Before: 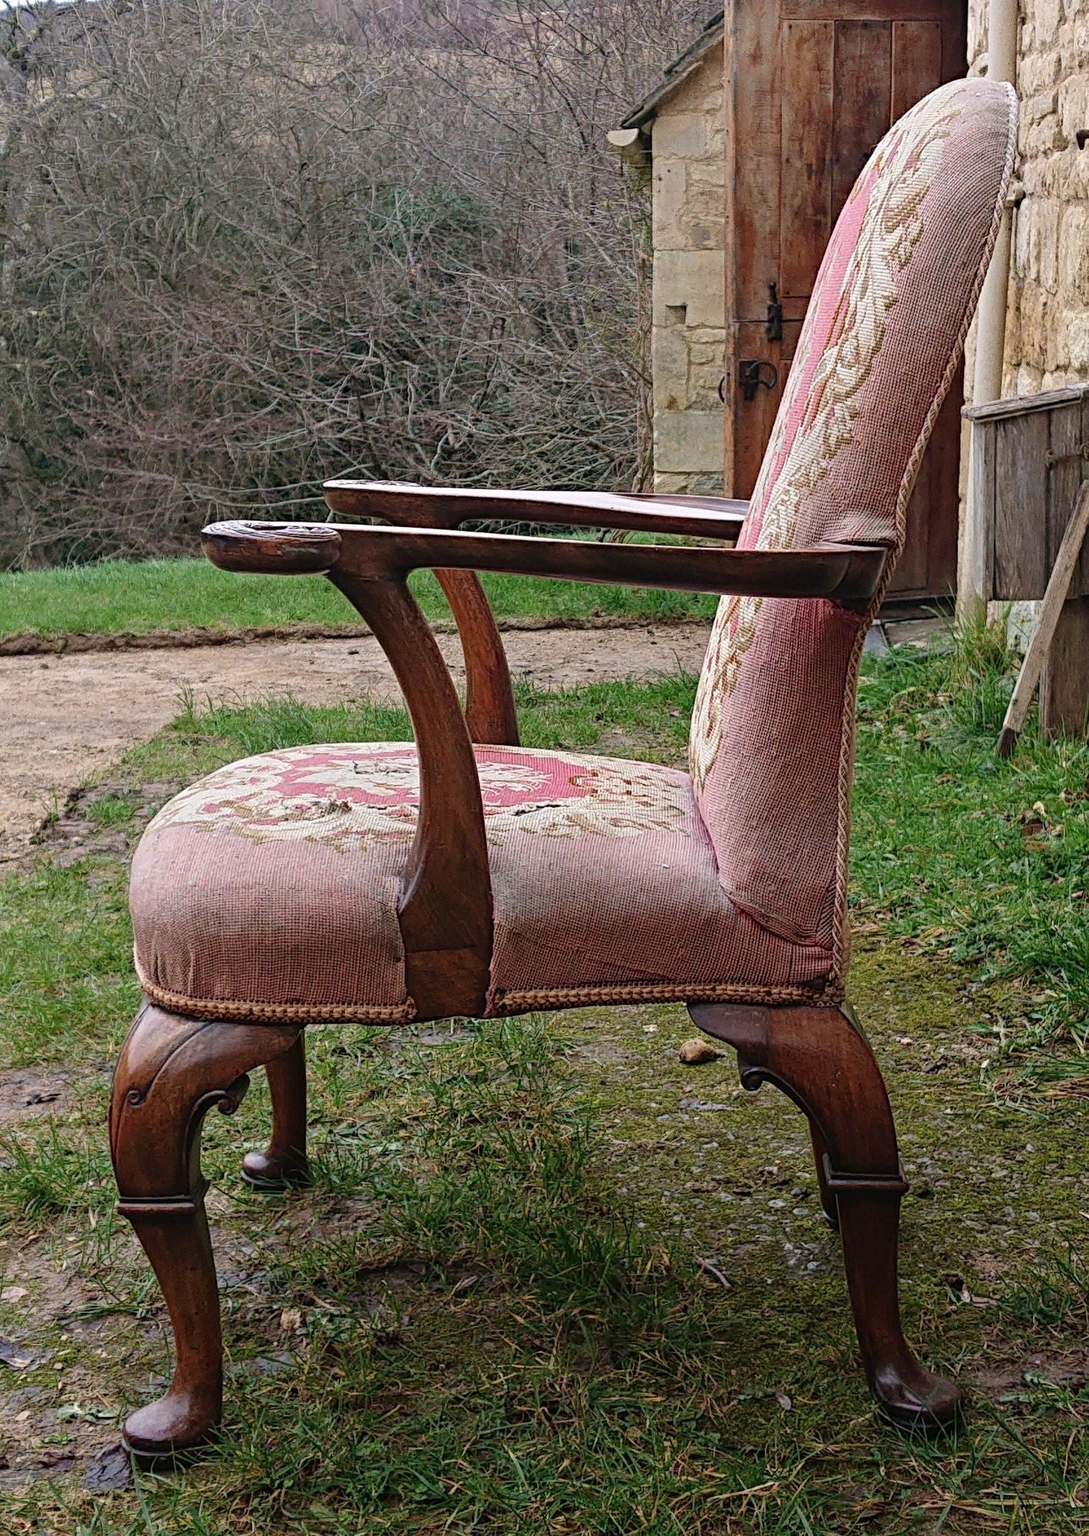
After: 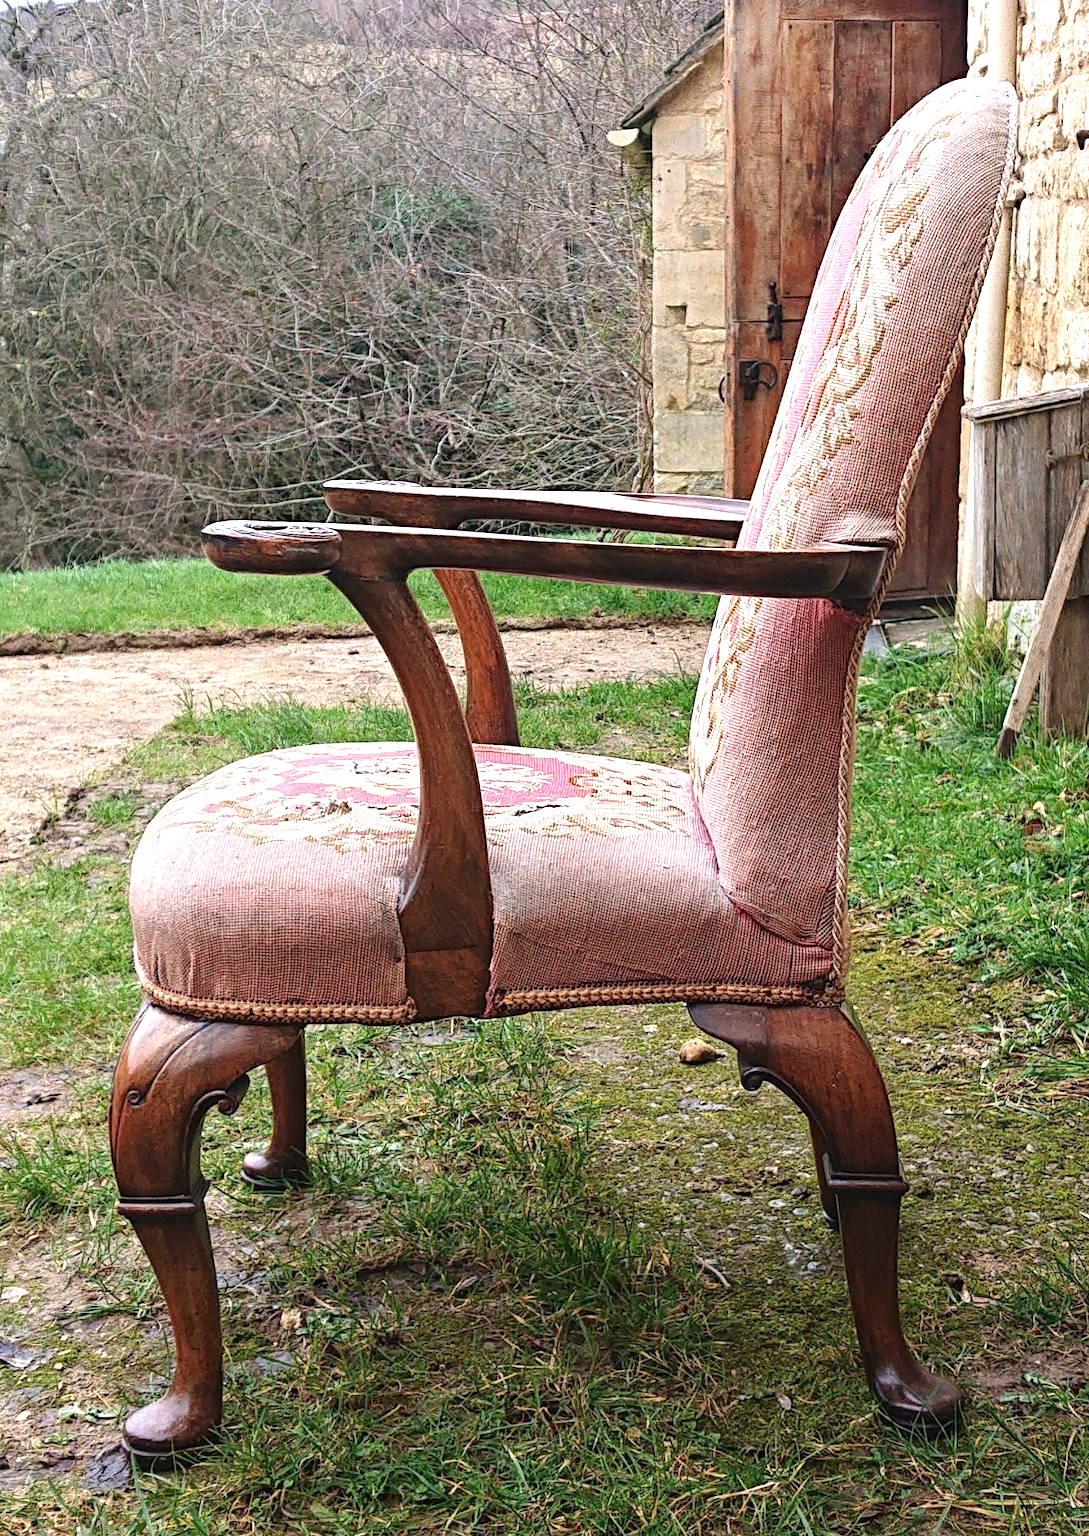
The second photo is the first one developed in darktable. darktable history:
tone equalizer: smoothing diameter 2.2%, edges refinement/feathering 18.18, mask exposure compensation -1.57 EV, filter diffusion 5
exposure: exposure 1 EV, compensate exposure bias true, compensate highlight preservation false
